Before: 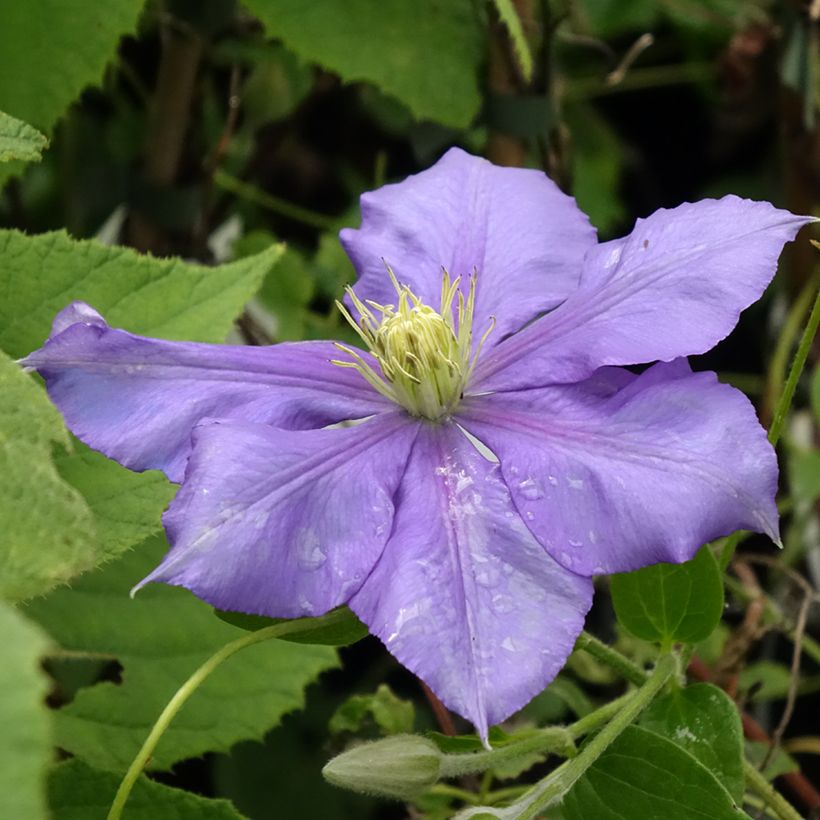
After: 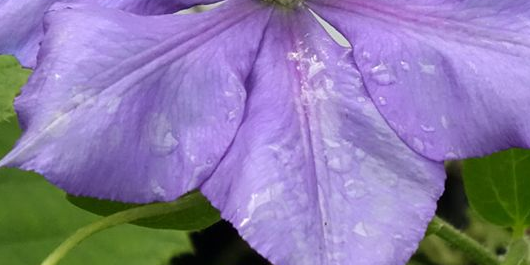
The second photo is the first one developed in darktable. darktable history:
crop: left 18.093%, top 50.731%, right 17.166%, bottom 16.876%
